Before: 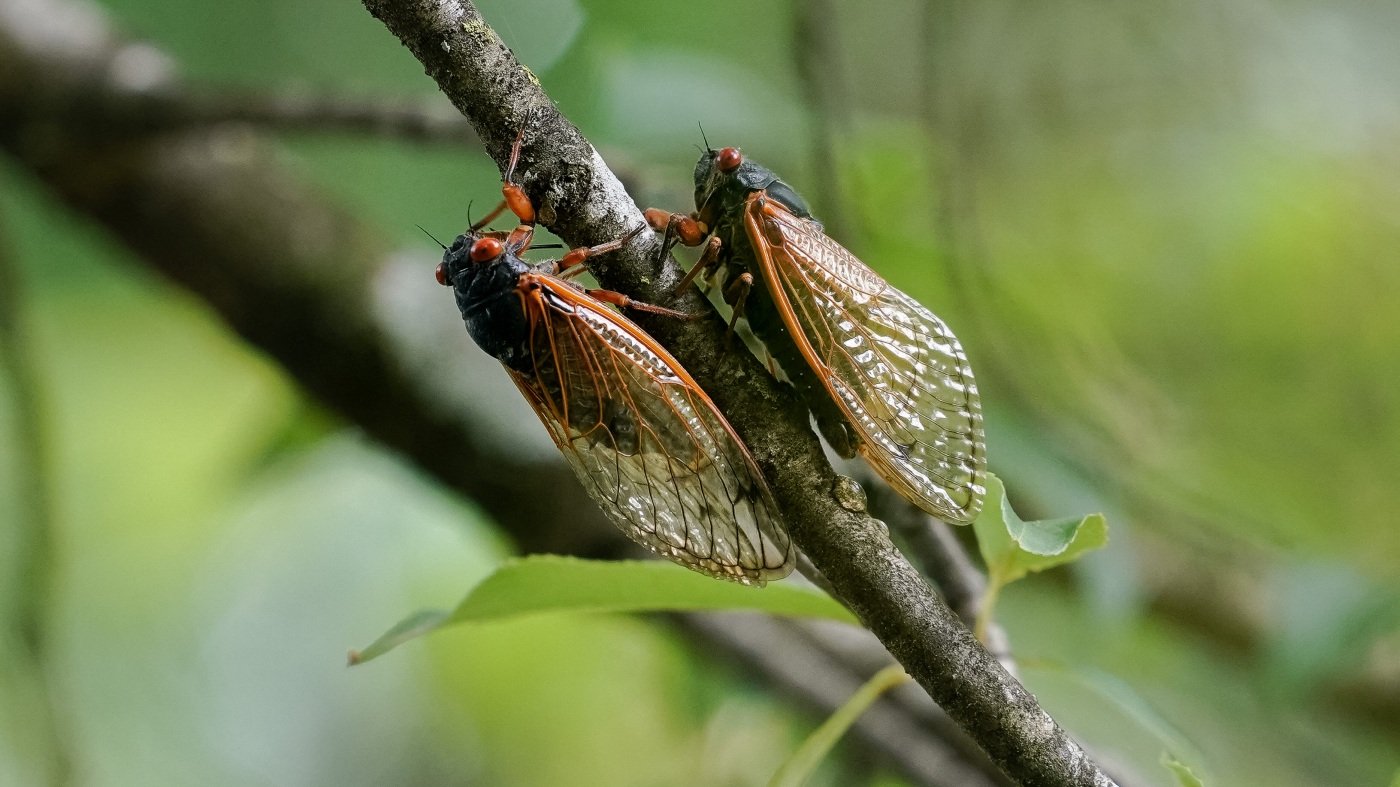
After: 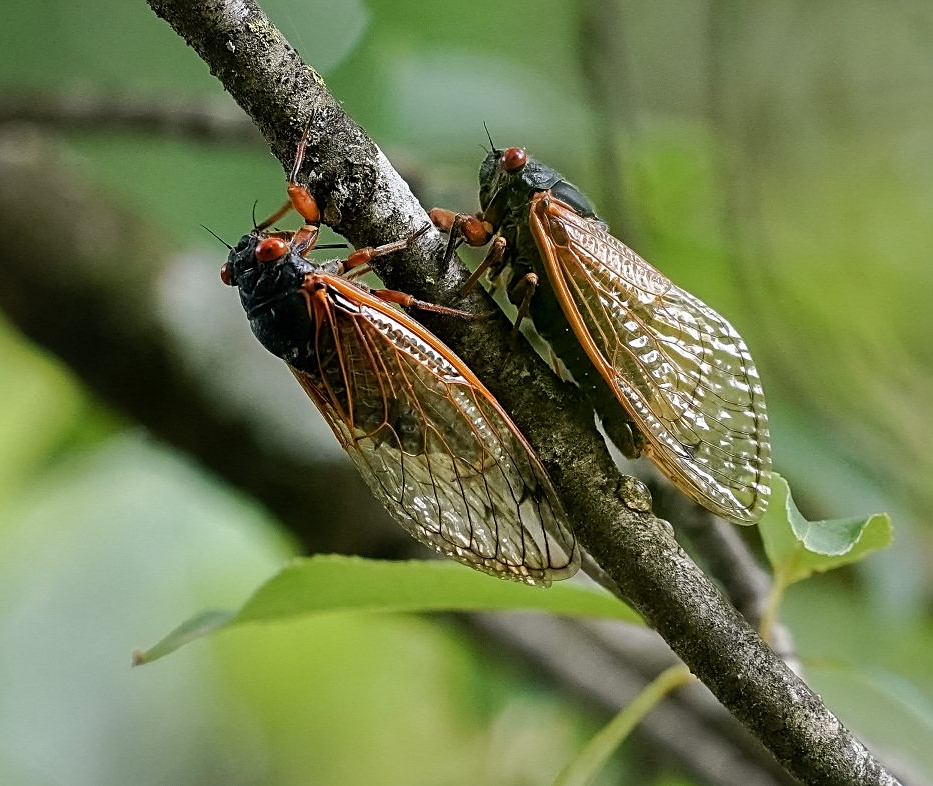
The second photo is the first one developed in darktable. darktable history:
sharpen: amount 0.494
crop and rotate: left 15.423%, right 17.93%
